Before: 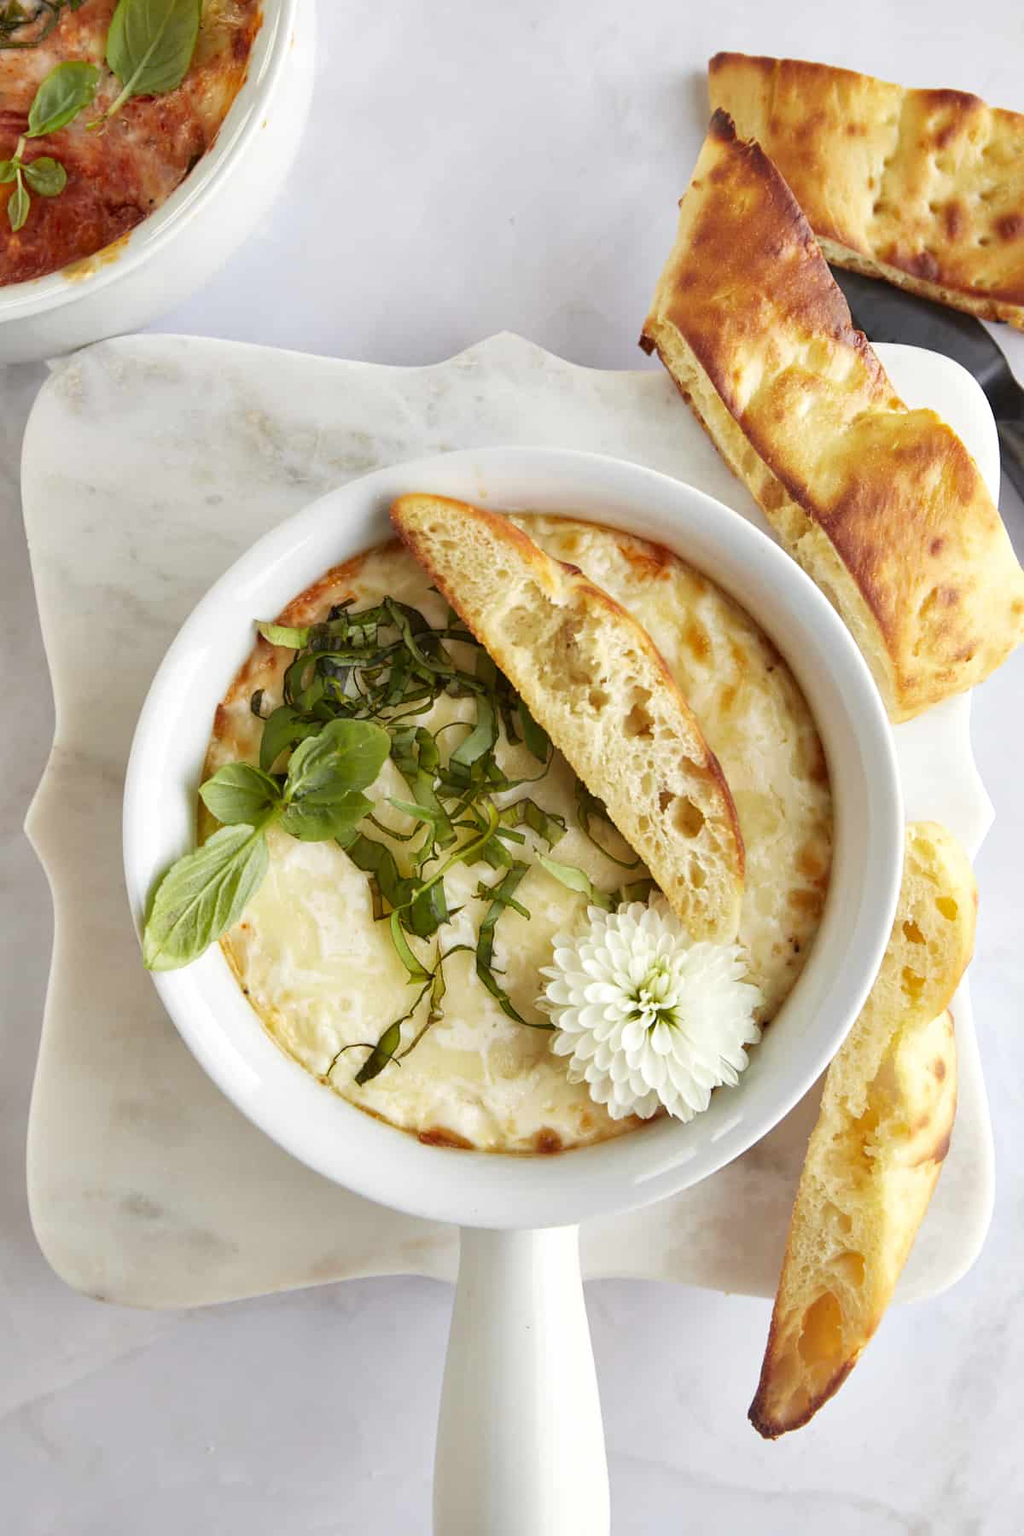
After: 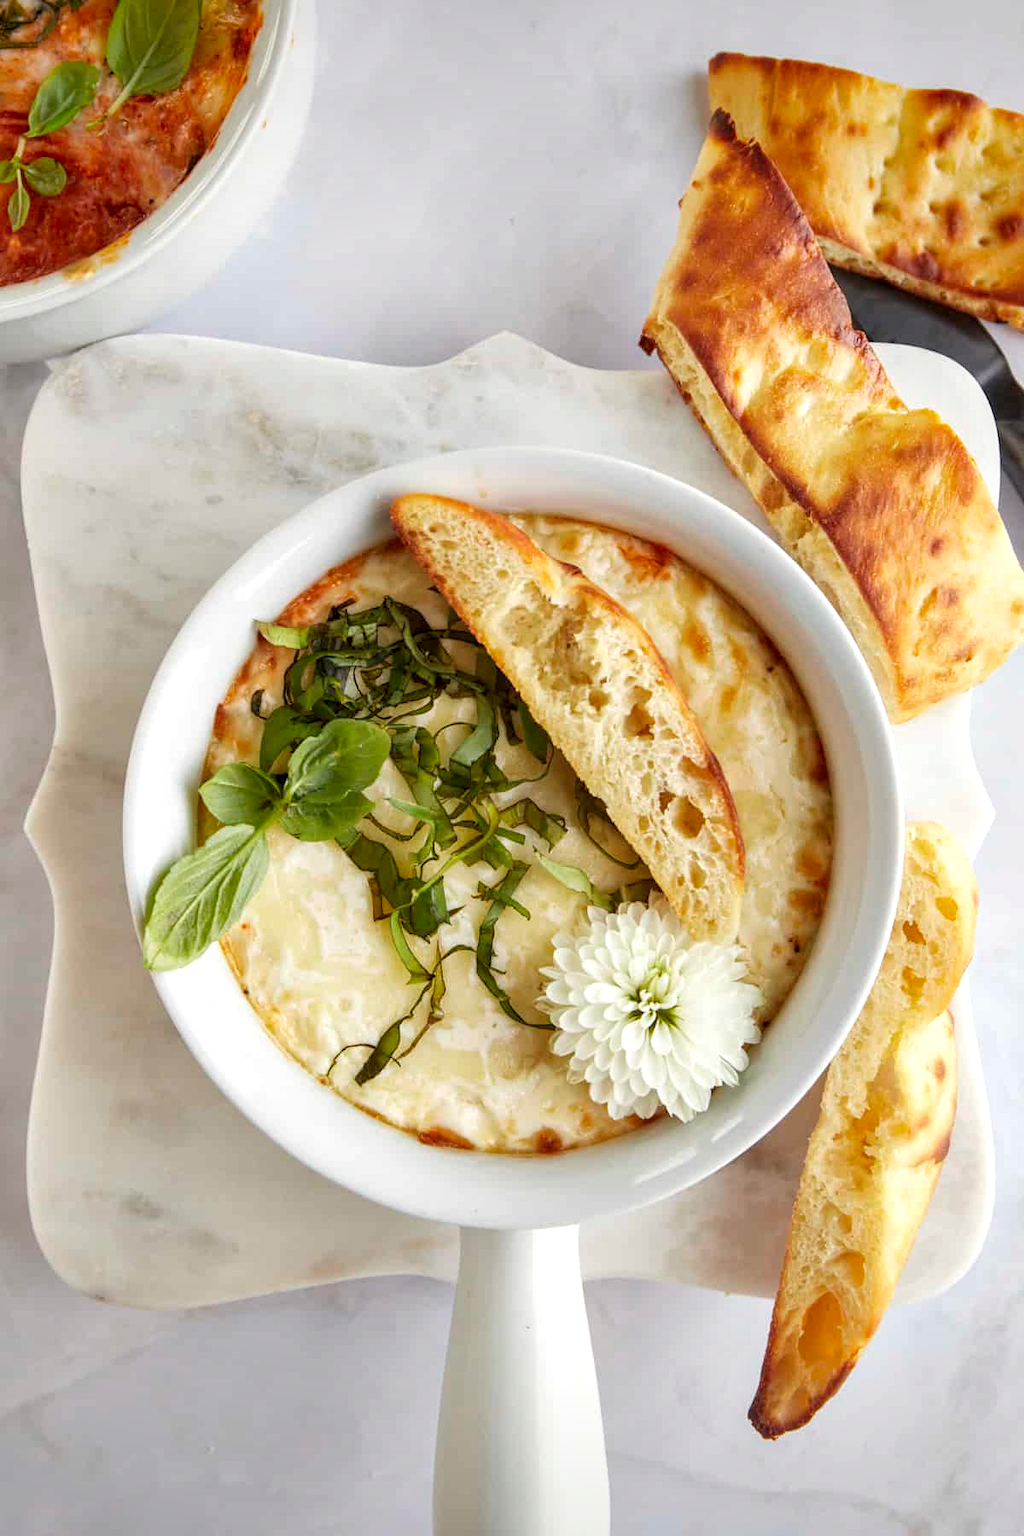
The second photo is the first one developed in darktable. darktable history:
vignetting: fall-off start 99.58%, brightness -0.236, saturation 0.151, width/height ratio 1.306, unbound false
local contrast: on, module defaults
